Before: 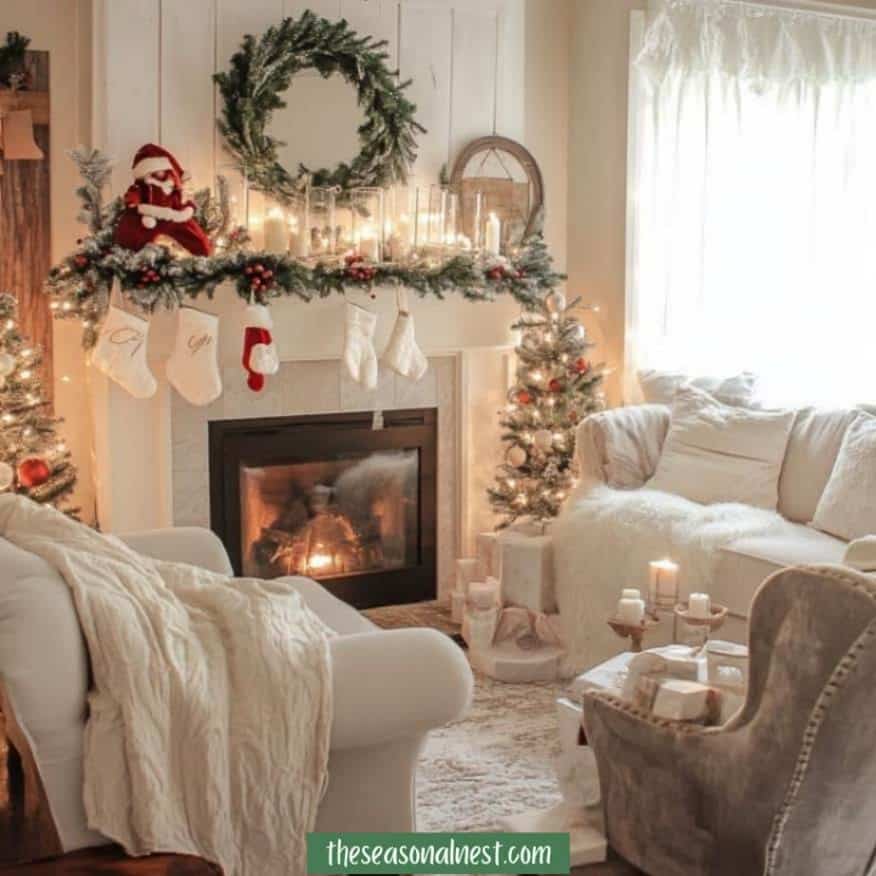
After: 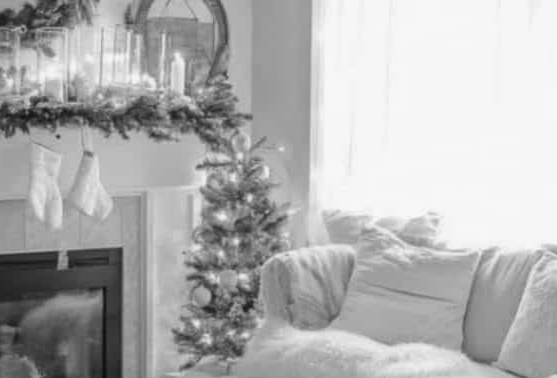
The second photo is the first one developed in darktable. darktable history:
monochrome: a -92.57, b 58.91
crop: left 36.005%, top 18.293%, right 0.31%, bottom 38.444%
color balance rgb: shadows lift › chroma 7.23%, shadows lift › hue 246.48°, highlights gain › chroma 5.38%, highlights gain › hue 196.93°, white fulcrum 1 EV
